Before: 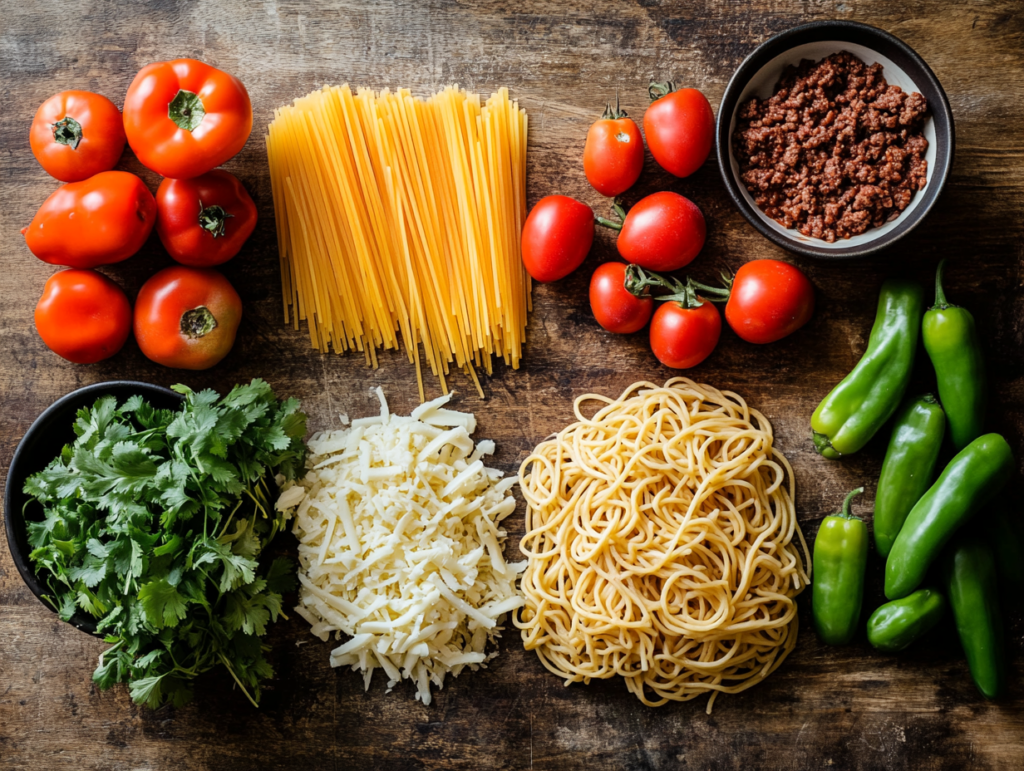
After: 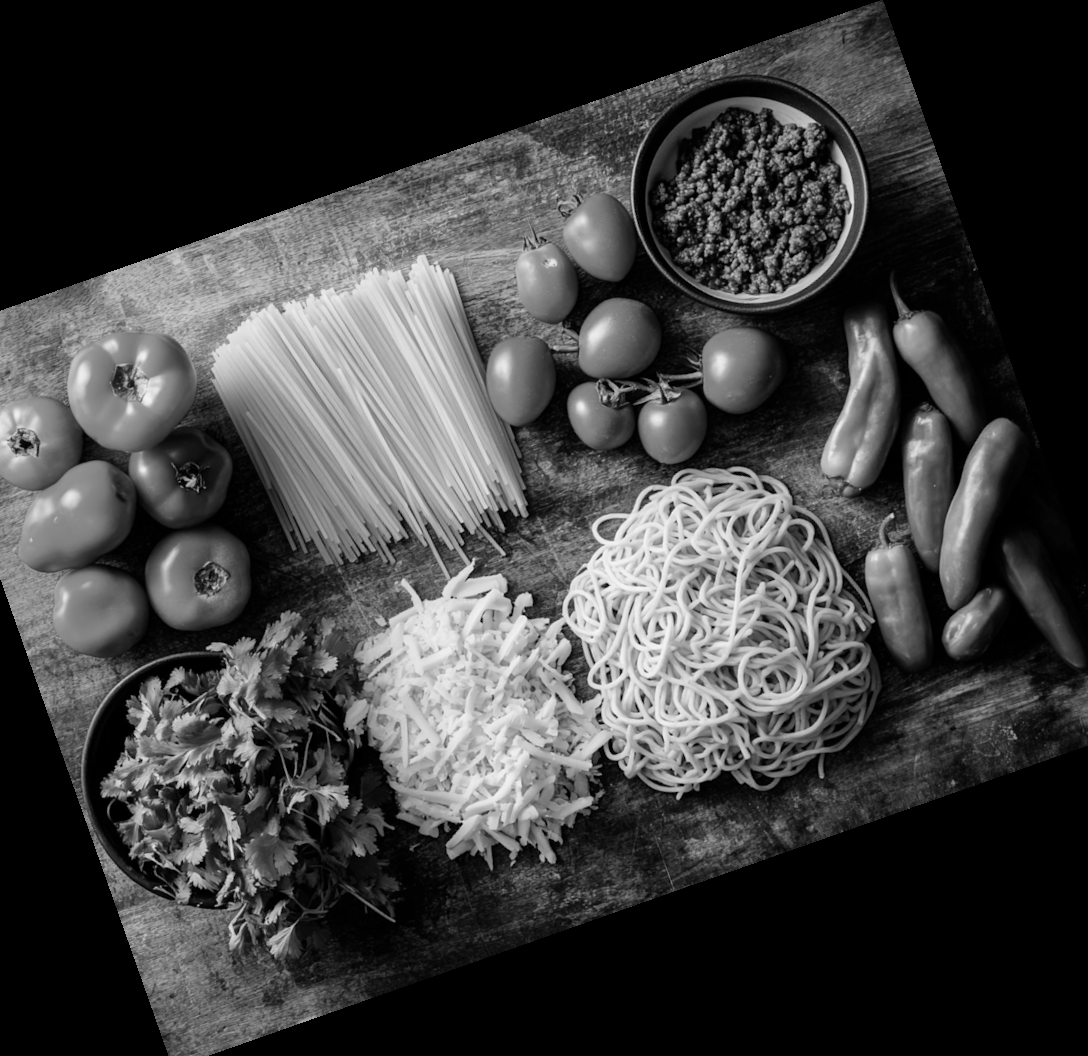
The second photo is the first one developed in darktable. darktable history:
white balance: red 0.988, blue 1.017
monochrome: on, module defaults
crop and rotate: angle 19.43°, left 6.812%, right 4.125%, bottom 1.087%
exposure: compensate highlight preservation false
color balance rgb: perceptual saturation grading › global saturation 20%, perceptual saturation grading › highlights -25%, perceptual saturation grading › shadows 50%, global vibrance -25%
